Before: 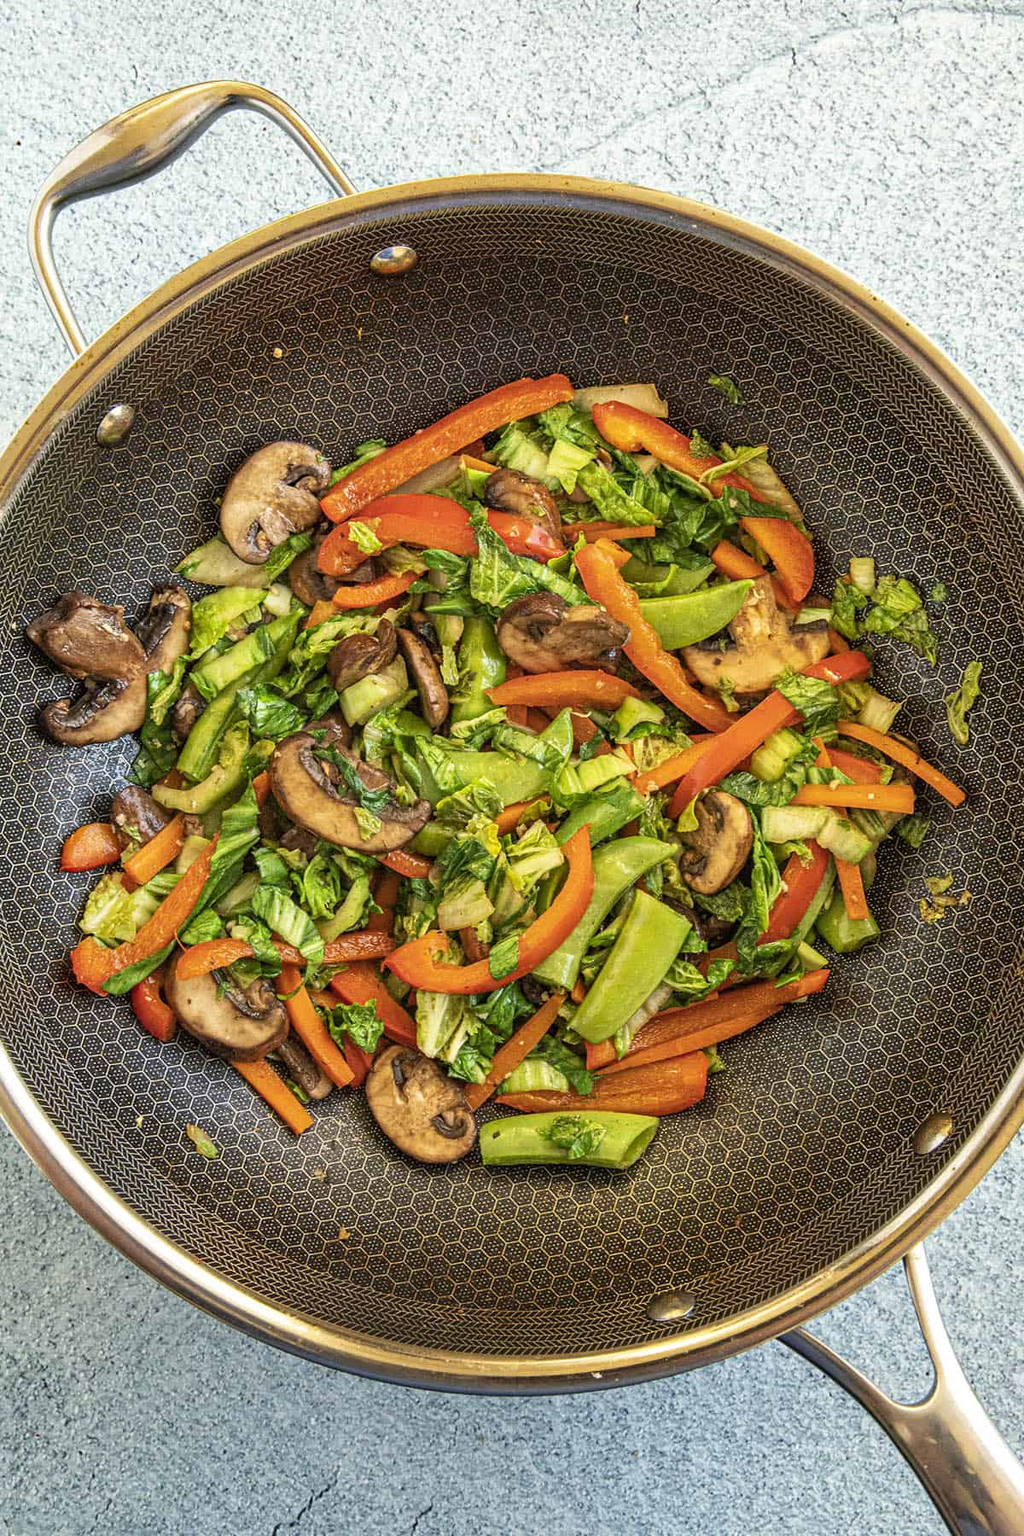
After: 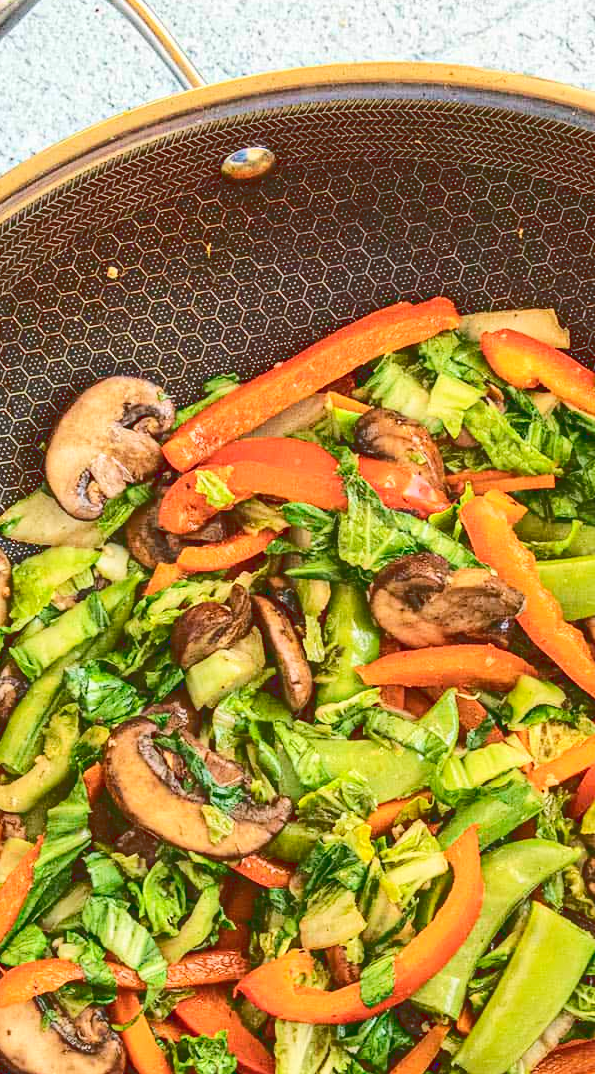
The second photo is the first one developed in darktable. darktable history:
contrast brightness saturation: contrast 0.154, brightness 0.044
crop: left 17.82%, top 7.857%, right 32.59%, bottom 32.452%
color calibration: illuminant custom, x 0.345, y 0.36, temperature 5063.64 K
base curve: curves: ch0 [(0, 0.024) (0.055, 0.065) (0.121, 0.166) (0.236, 0.319) (0.693, 0.726) (1, 1)]
